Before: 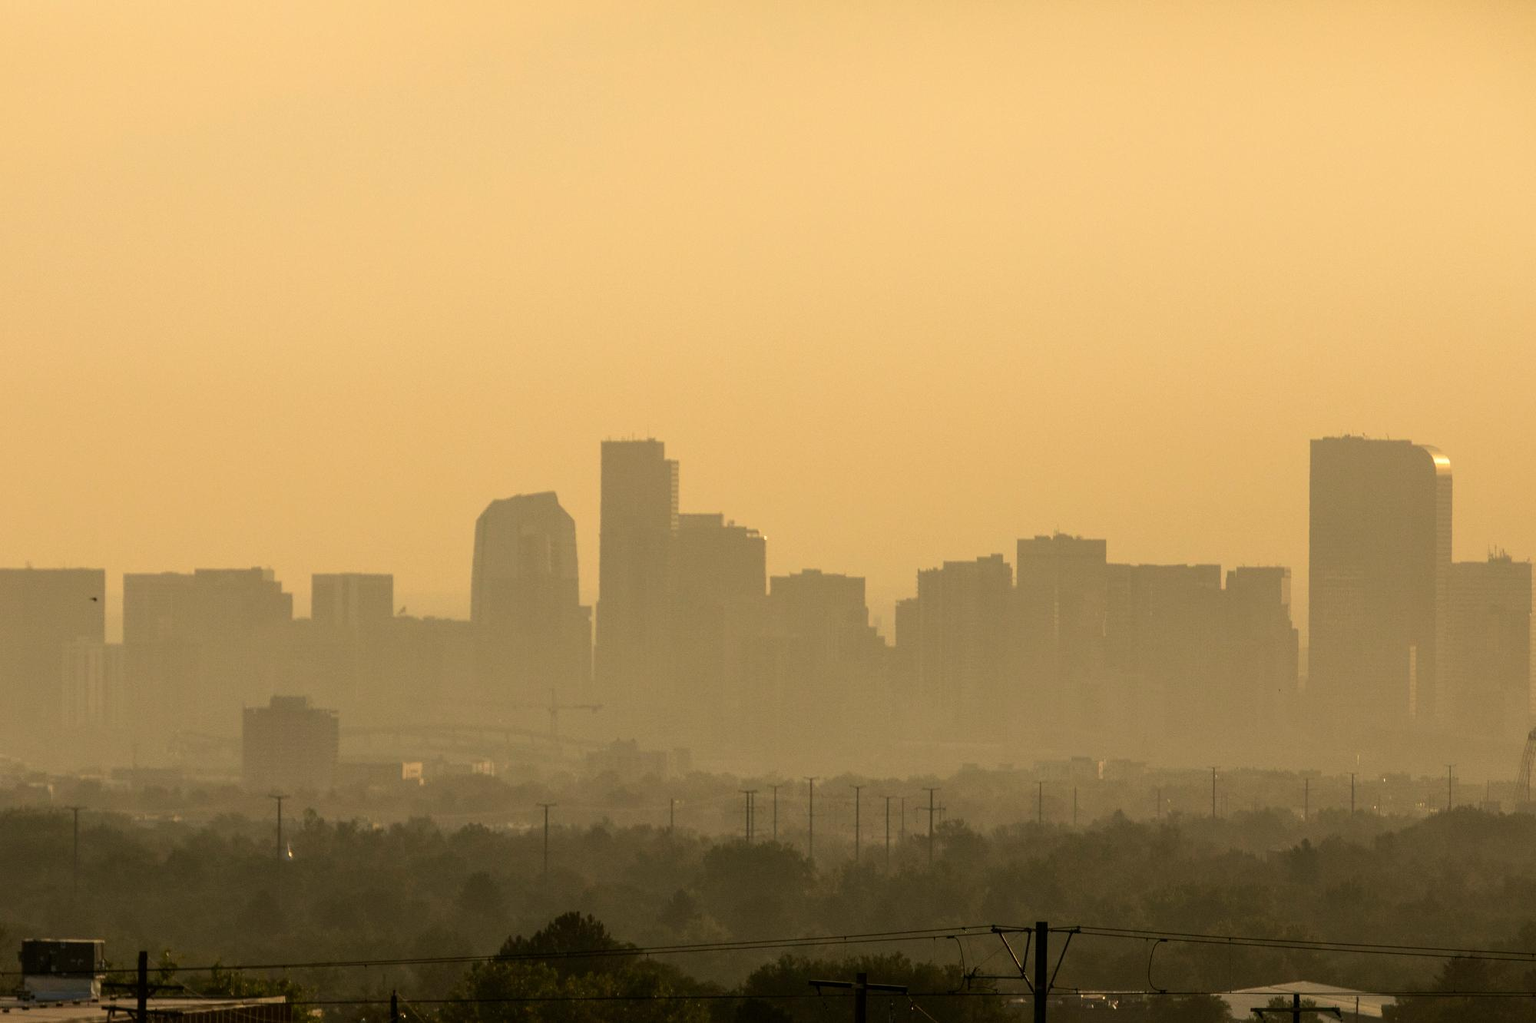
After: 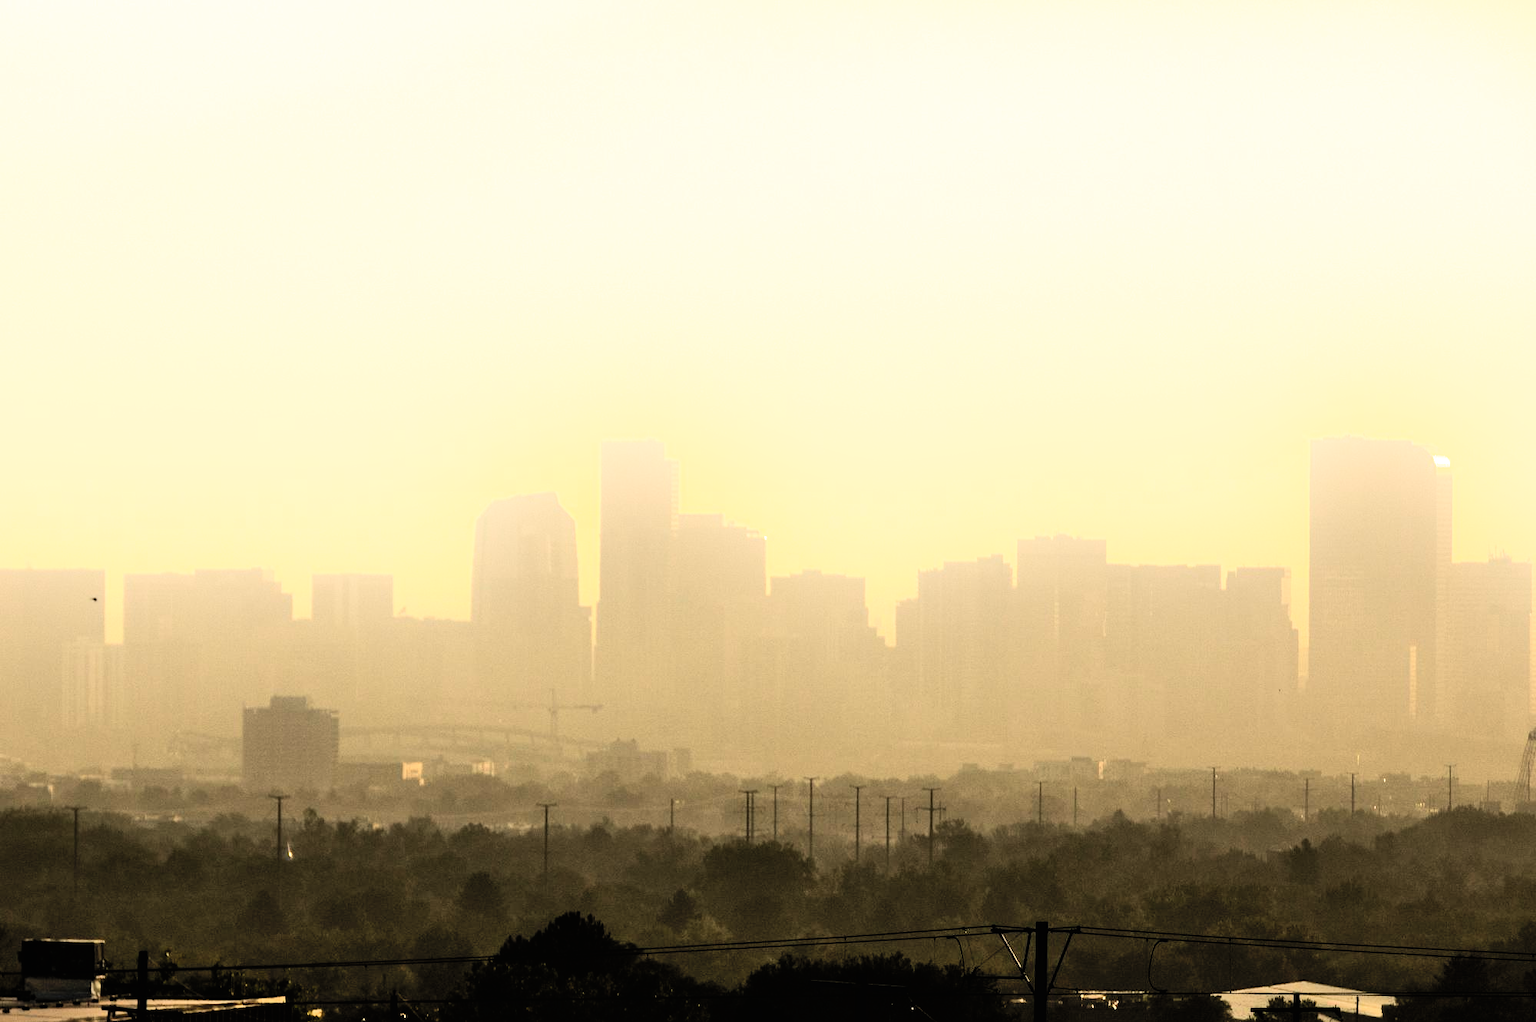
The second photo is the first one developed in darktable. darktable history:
shadows and highlights: highlights 70.7, soften with gaussian
filmic rgb: black relative exposure -8.2 EV, white relative exposure 2.2 EV, threshold 3 EV, hardness 7.11, latitude 85.74%, contrast 1.696, highlights saturation mix -4%, shadows ↔ highlights balance -2.69%, color science v5 (2021), contrast in shadows safe, contrast in highlights safe, enable highlight reconstruction true
contrast brightness saturation: contrast 0.2, brightness 0.16, saturation 0.22
